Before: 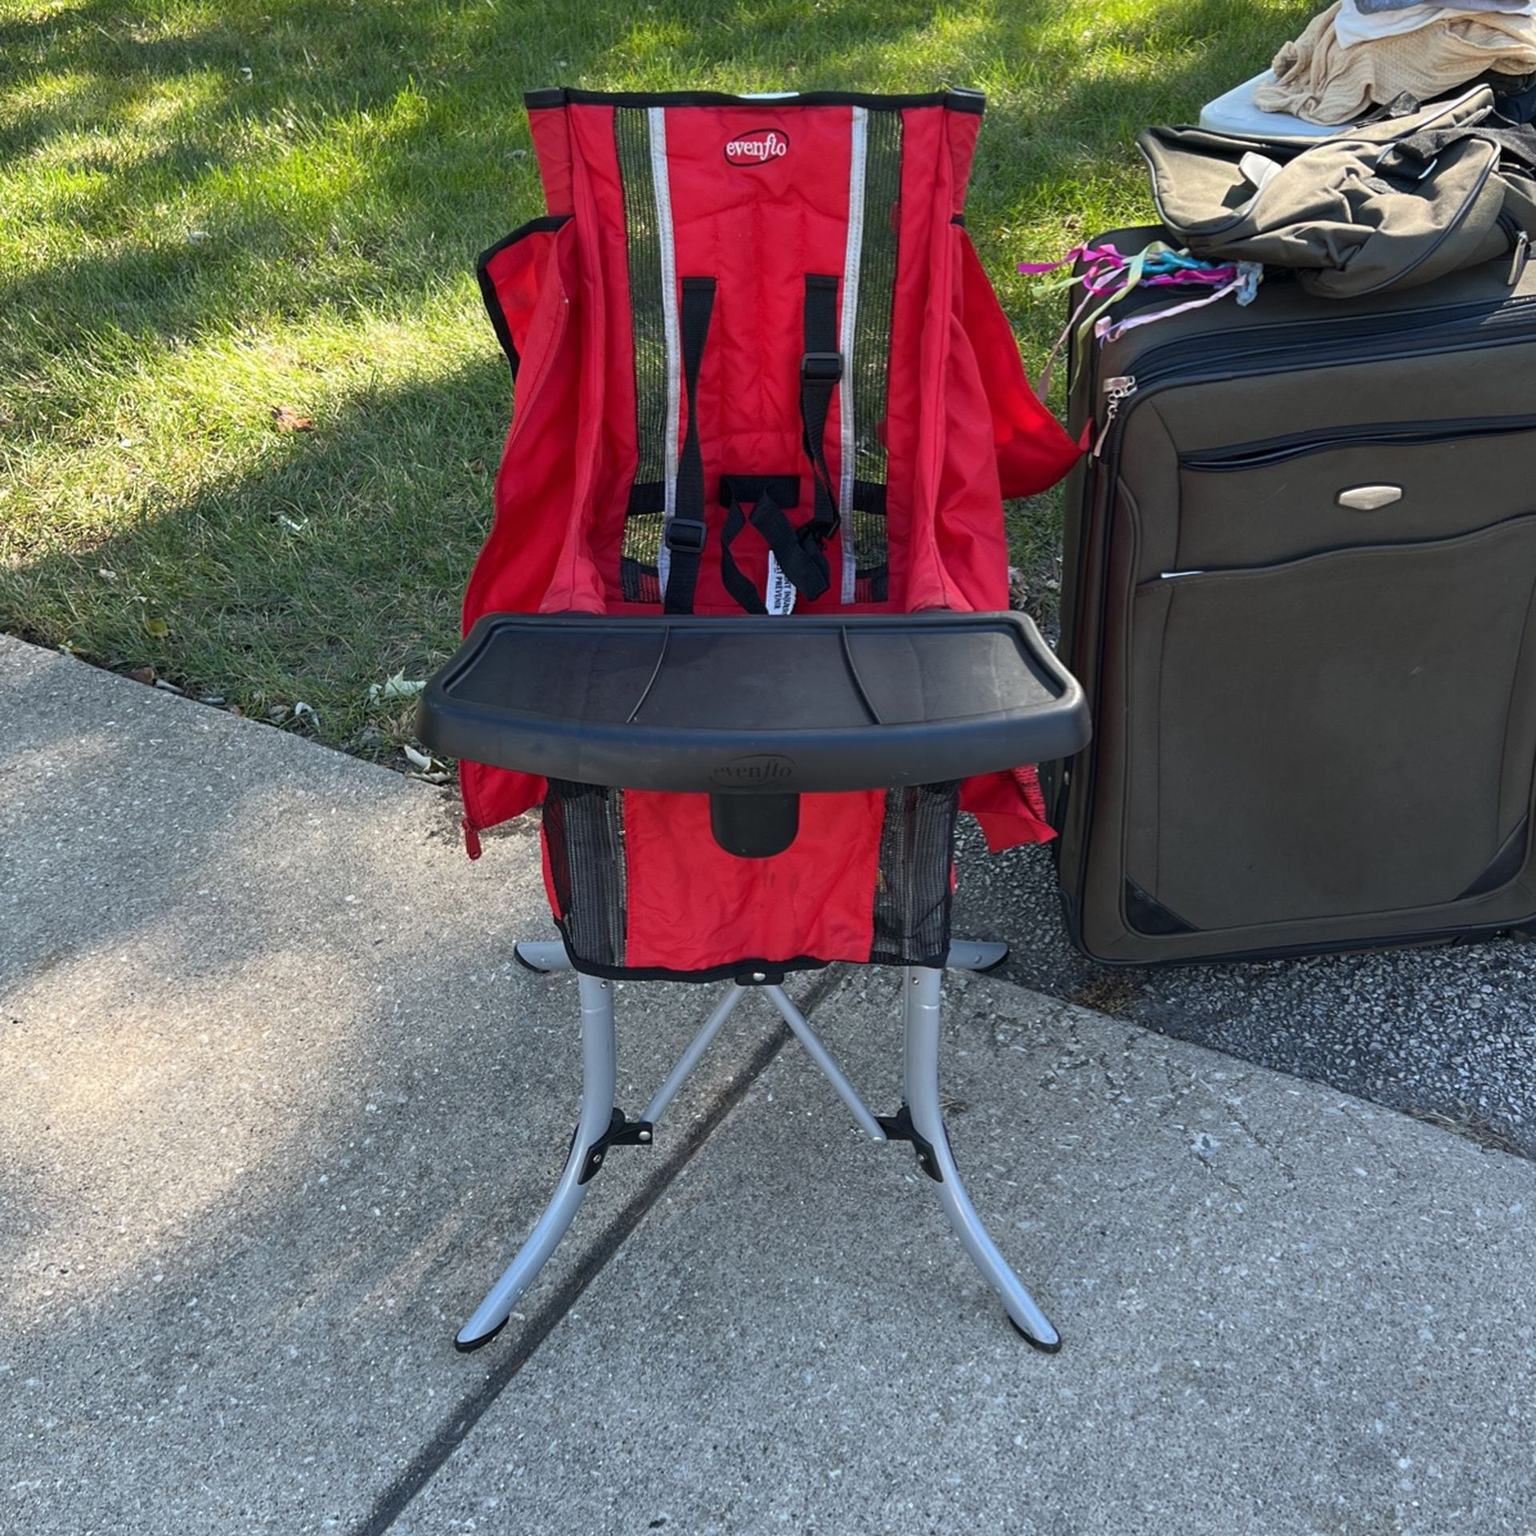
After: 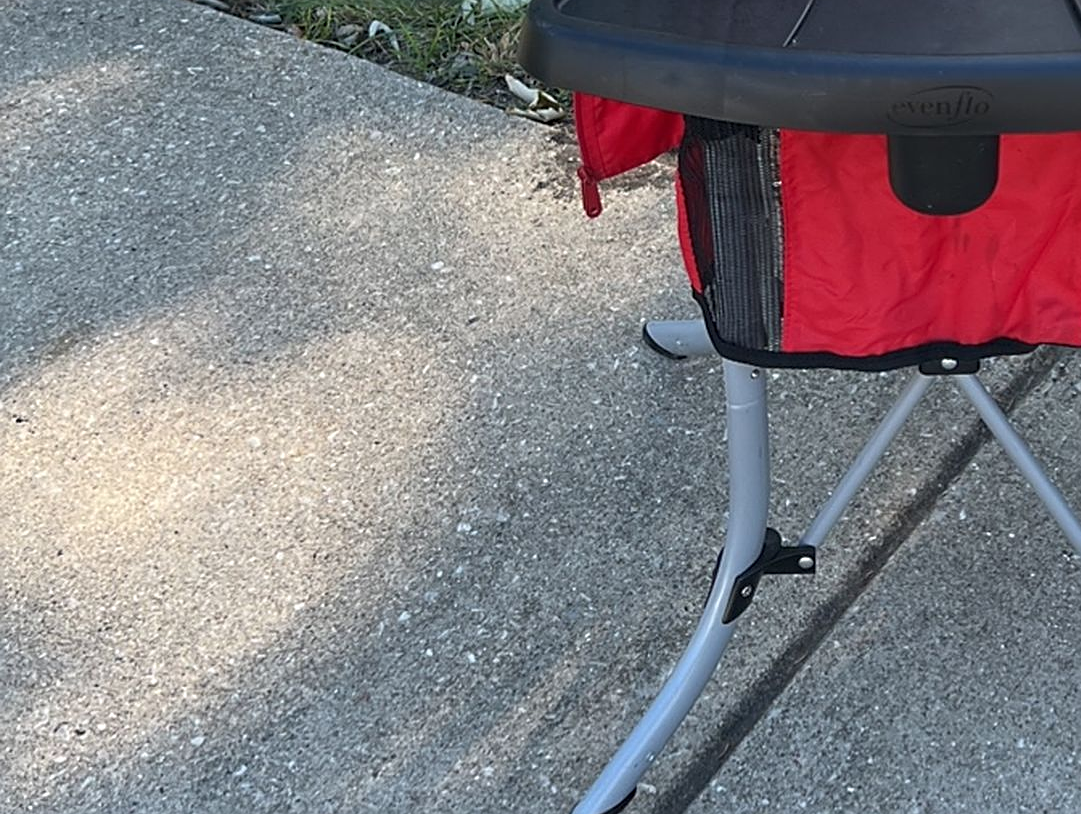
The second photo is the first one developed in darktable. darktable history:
crop: top 44.683%, right 43.677%, bottom 12.873%
sharpen: on, module defaults
color correction: highlights a* 0.071, highlights b* -0.579
